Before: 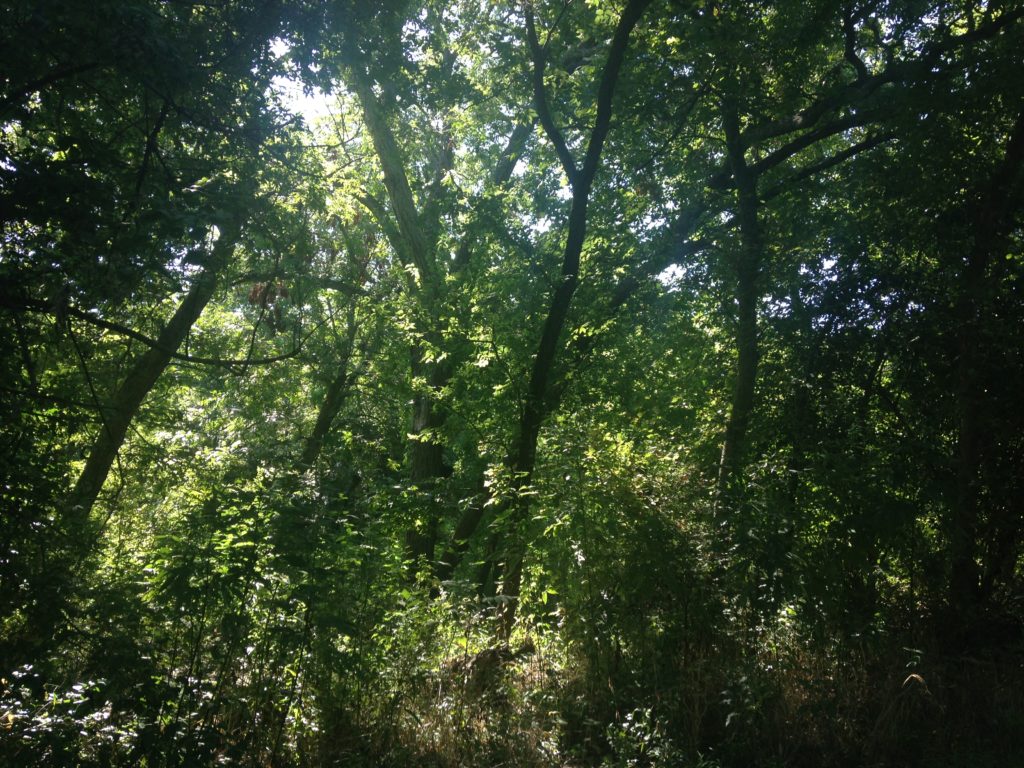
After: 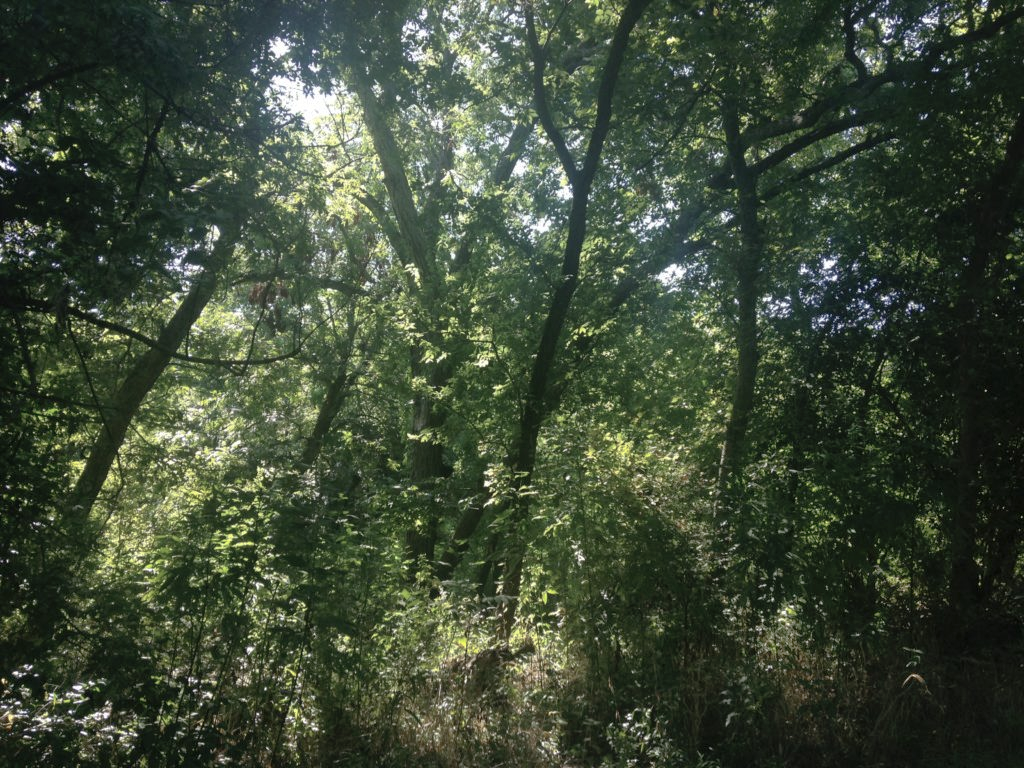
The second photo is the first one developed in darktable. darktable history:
contrast brightness saturation: contrast 0.1, saturation -0.3
shadows and highlights: on, module defaults
